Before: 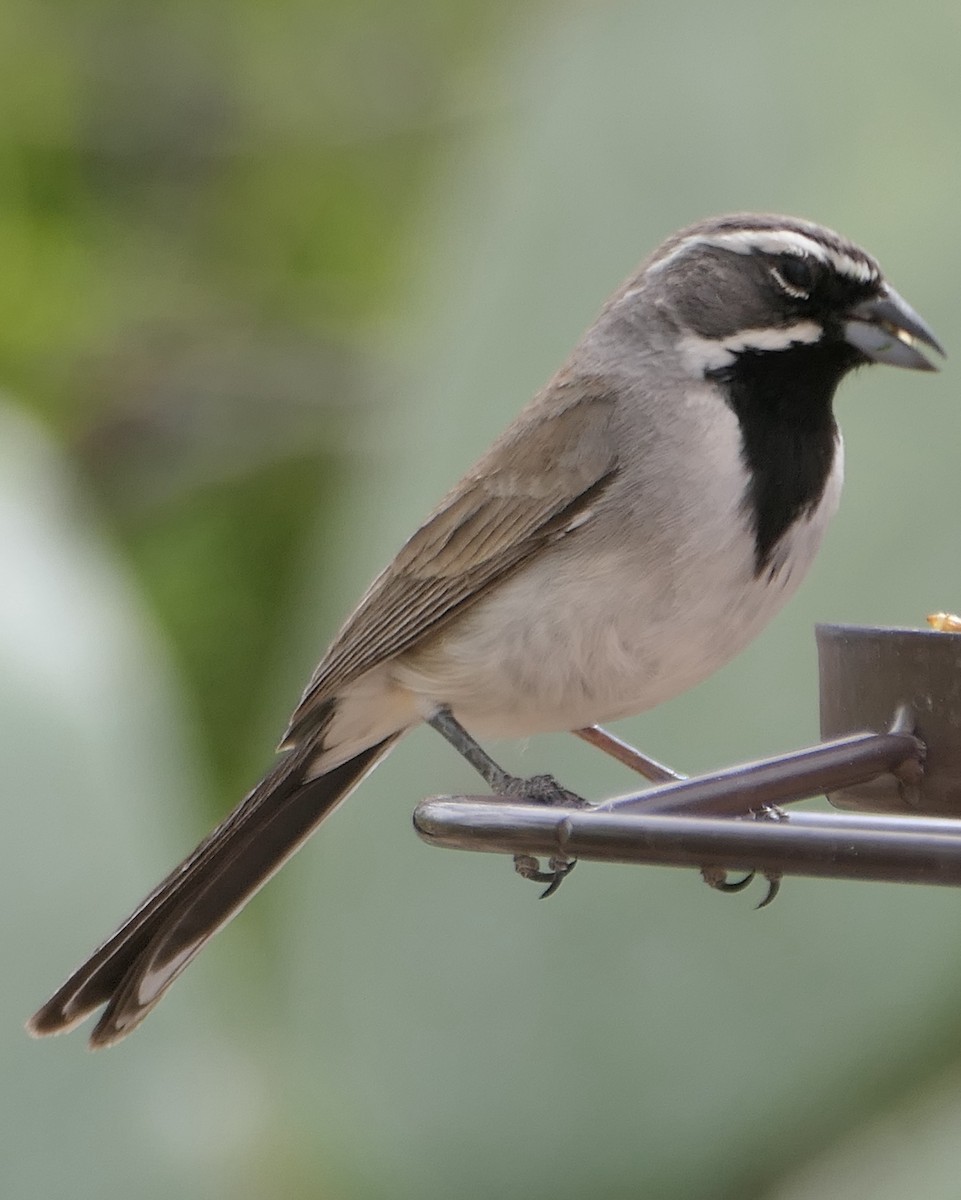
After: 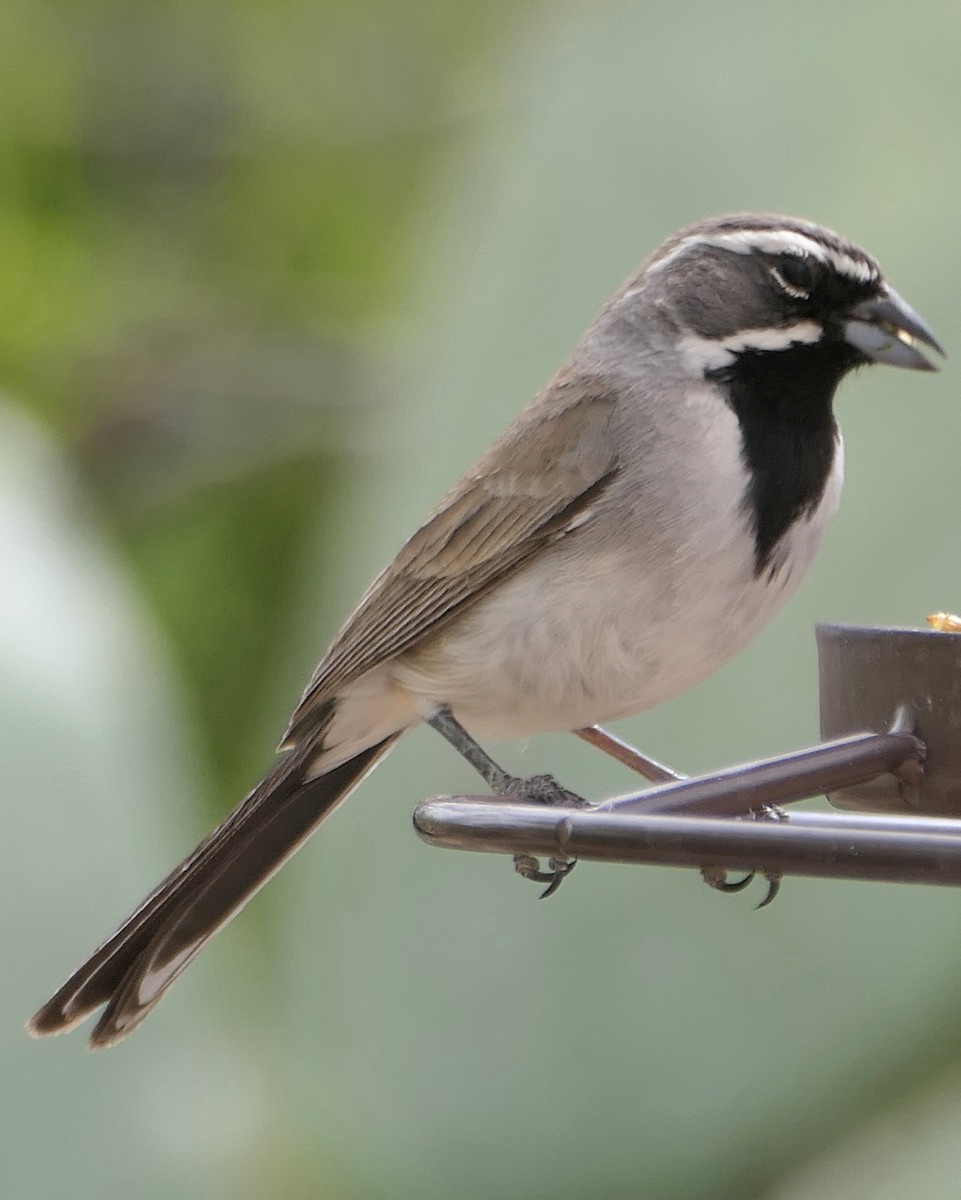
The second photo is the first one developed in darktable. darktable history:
exposure: exposure 0.163 EV, compensate highlight preservation false
